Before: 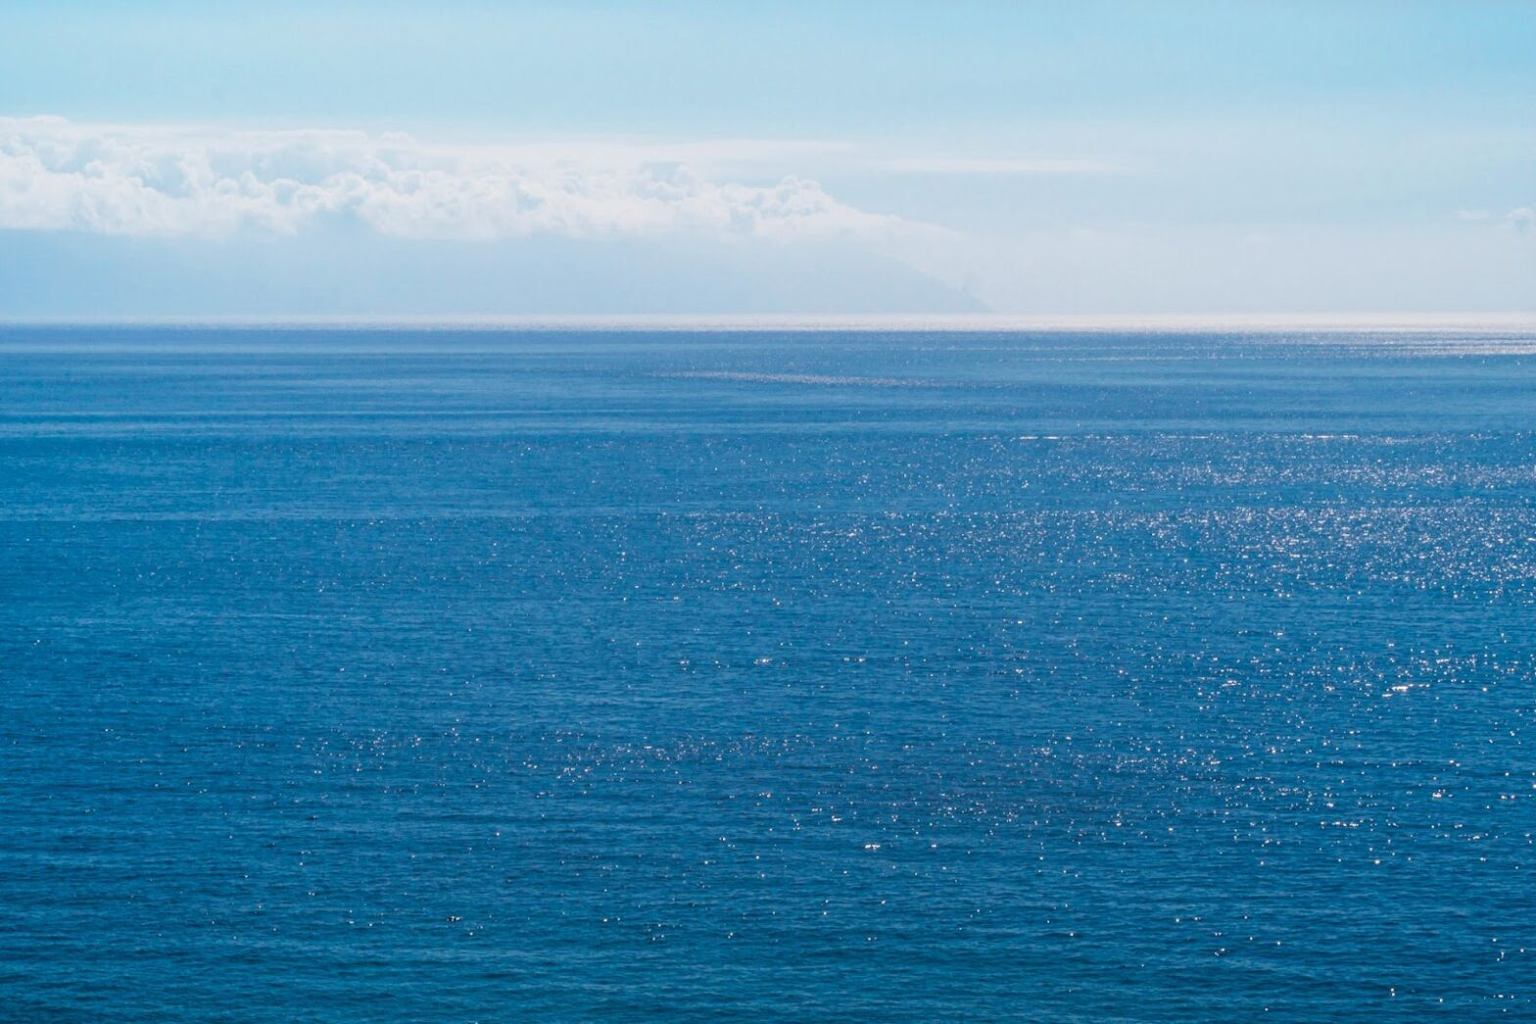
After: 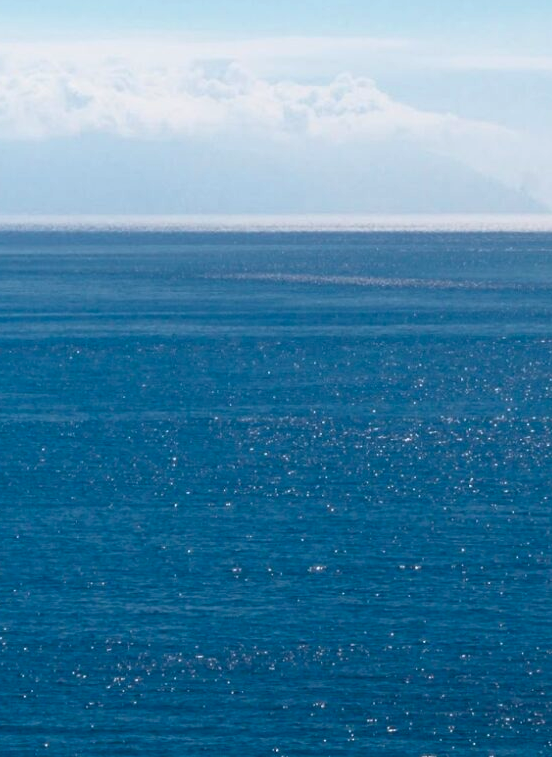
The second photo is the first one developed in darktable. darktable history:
contrast brightness saturation: contrast 0.2, brightness 0.16, saturation 0.22
white balance: emerald 1
rgb curve: curves: ch0 [(0, 0) (0.415, 0.237) (1, 1)]
crop and rotate: left 29.476%, top 10.214%, right 35.32%, bottom 17.333%
